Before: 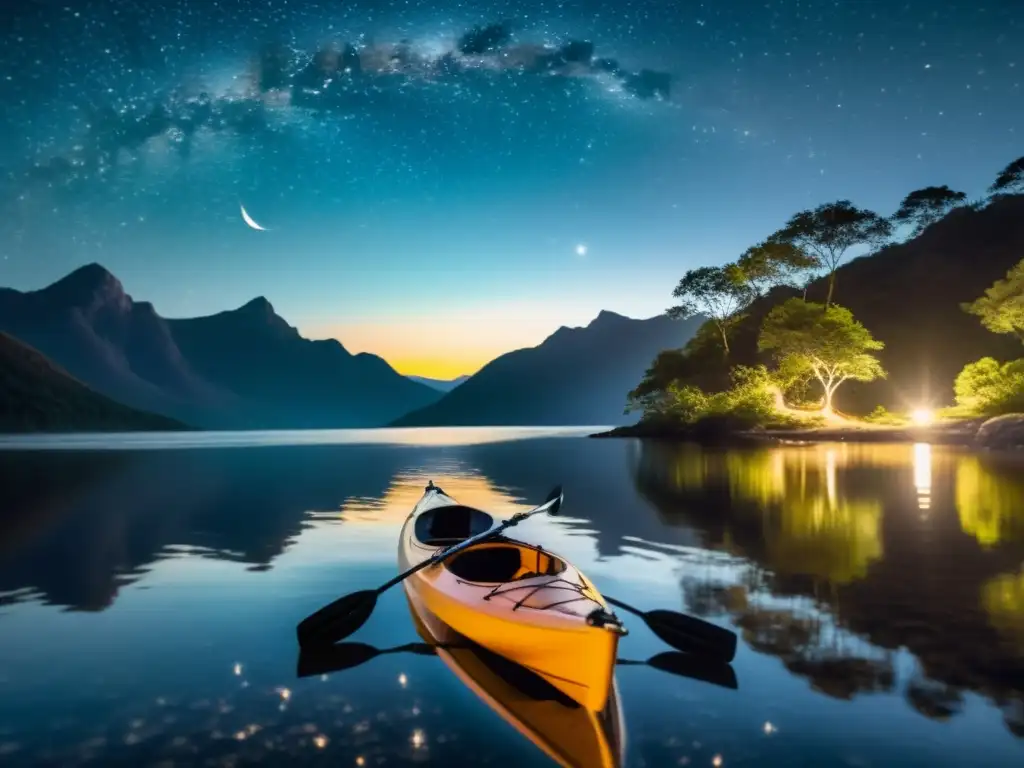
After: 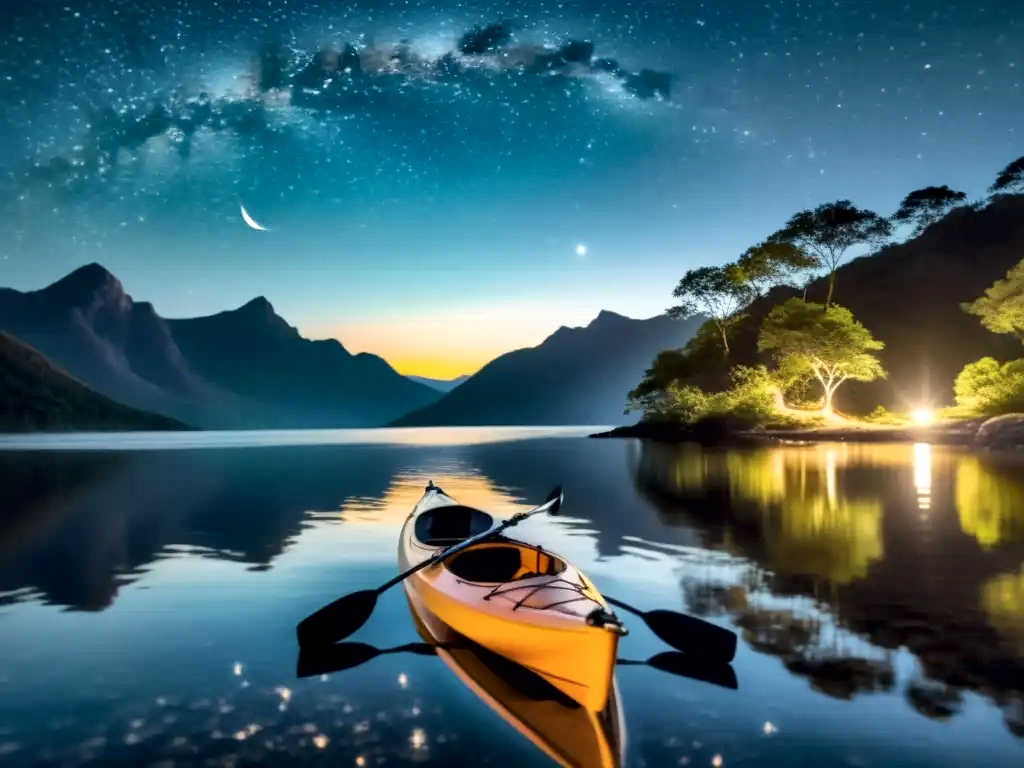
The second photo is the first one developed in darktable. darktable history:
local contrast: mode bilateral grid, contrast 20, coarseness 50, detail 179%, midtone range 0.2
shadows and highlights: shadows 40, highlights -54, highlights color adjustment 46%, low approximation 0.01, soften with gaussian
